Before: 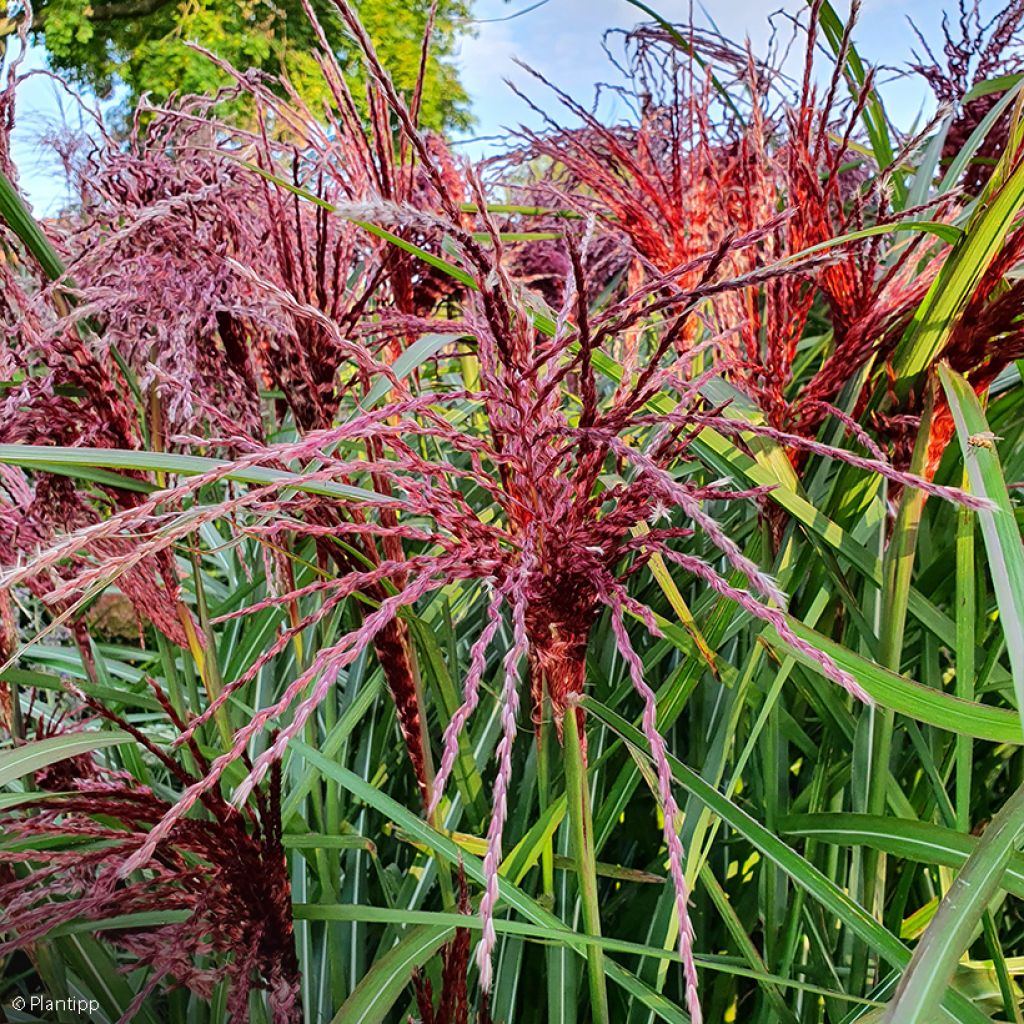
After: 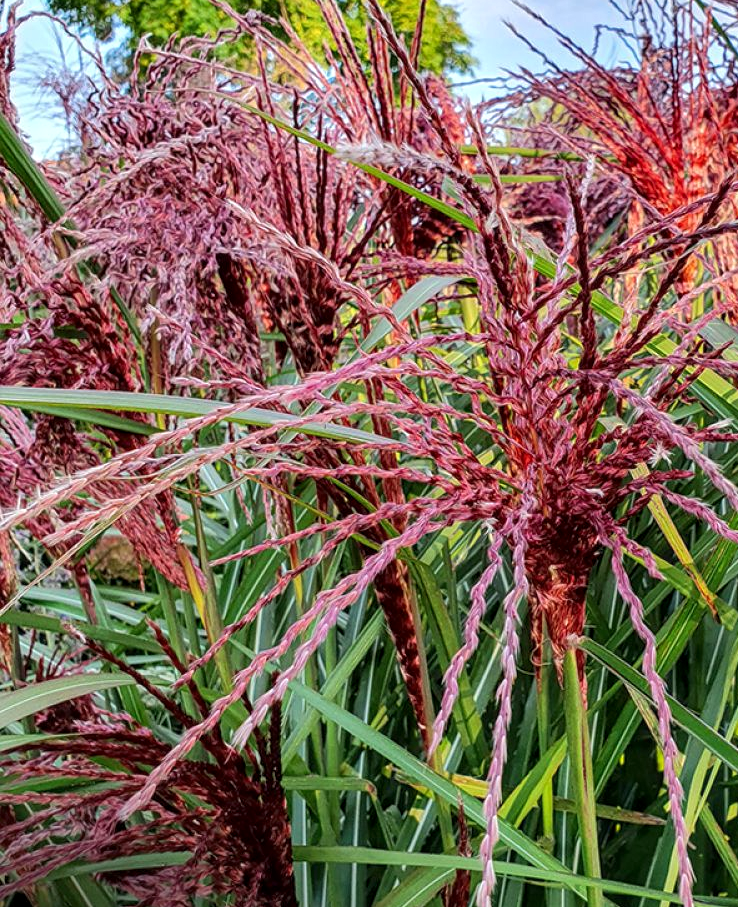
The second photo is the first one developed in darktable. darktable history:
local contrast: on, module defaults
crop: top 5.745%, right 27.861%, bottom 5.598%
tone equalizer: edges refinement/feathering 500, mask exposure compensation -1.57 EV, preserve details no
